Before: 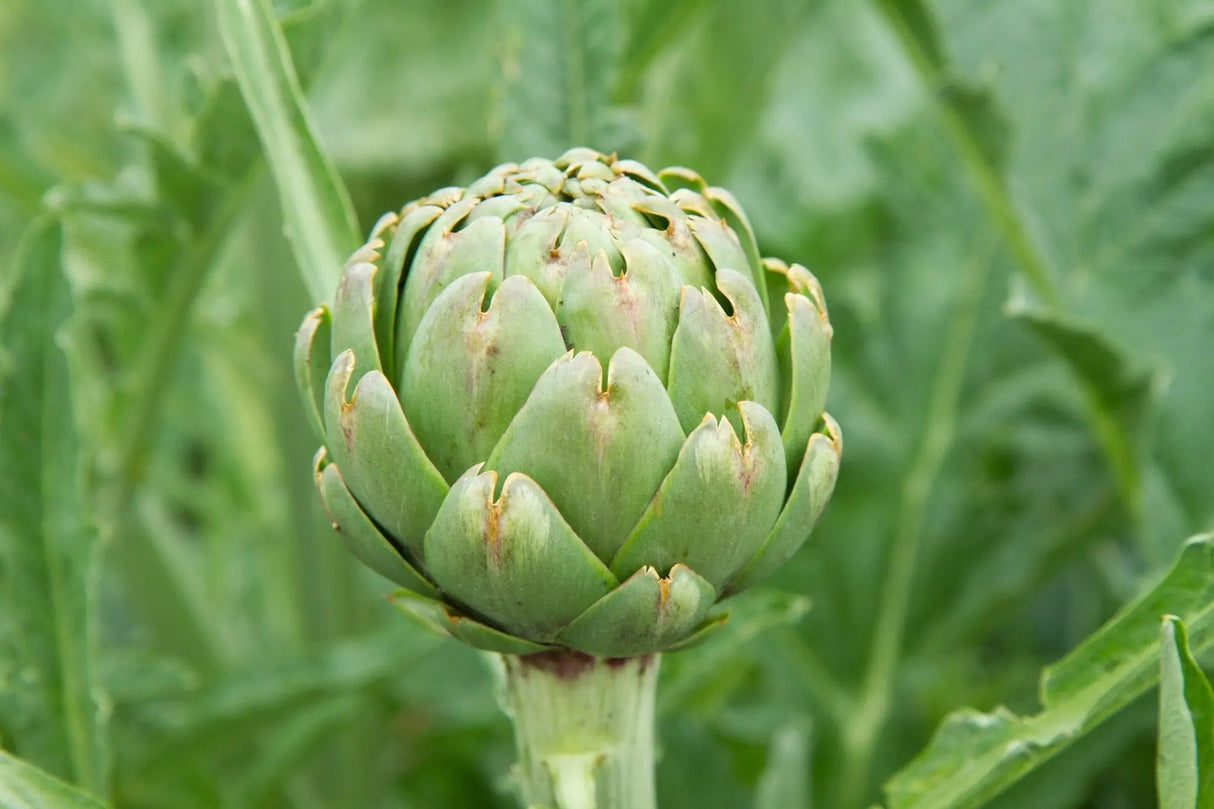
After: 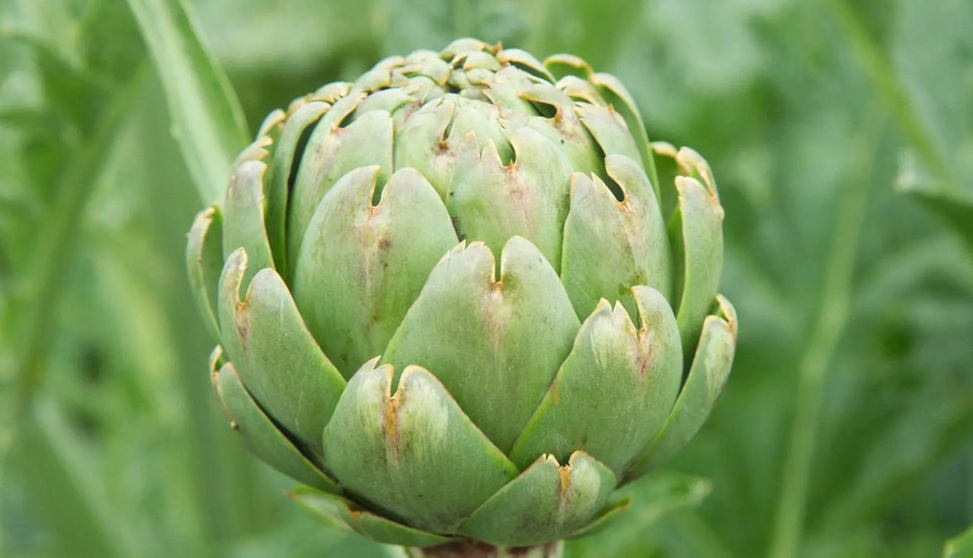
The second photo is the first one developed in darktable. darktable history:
crop: left 7.856%, top 11.836%, right 10.12%, bottom 15.387%
haze removal: strength -0.05
rotate and perspective: rotation -2°, crop left 0.022, crop right 0.978, crop top 0.049, crop bottom 0.951
